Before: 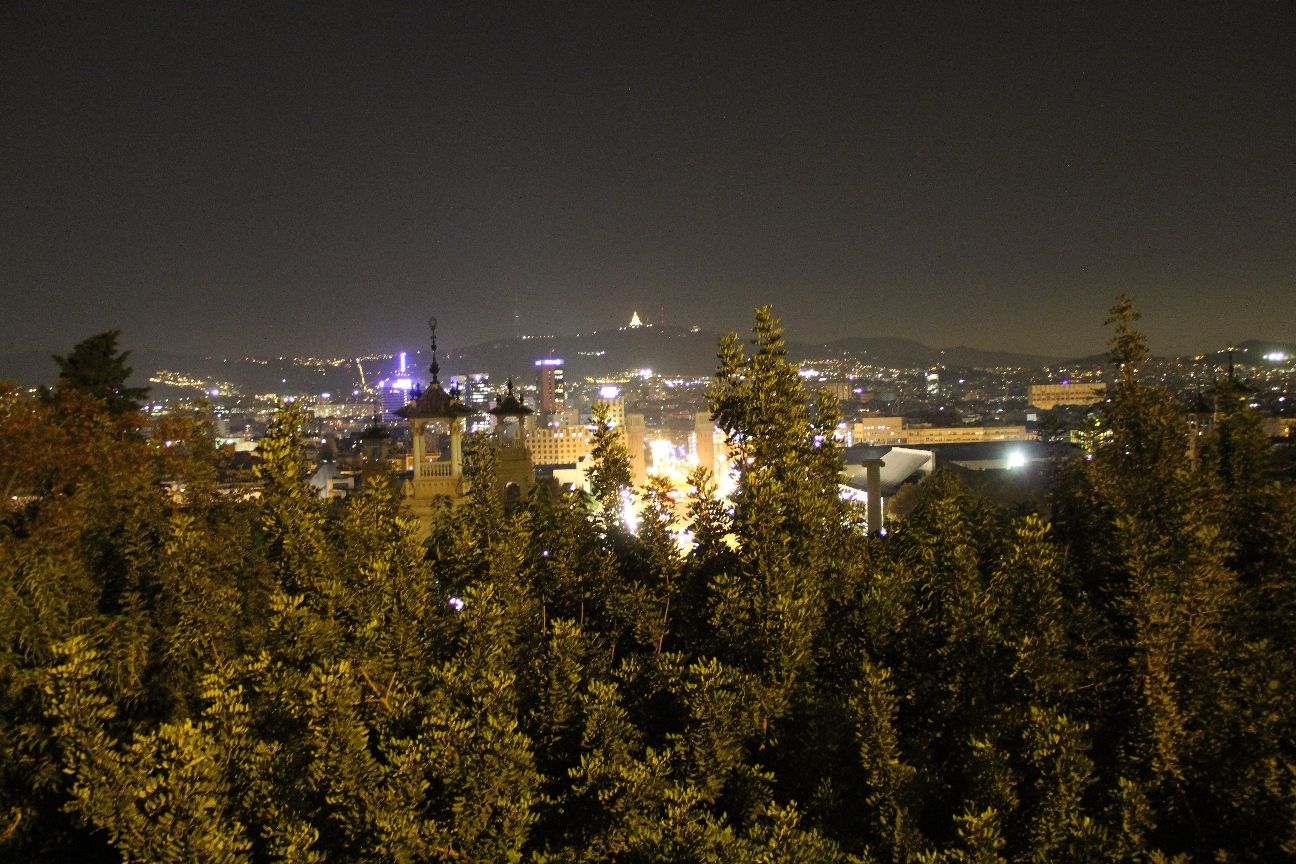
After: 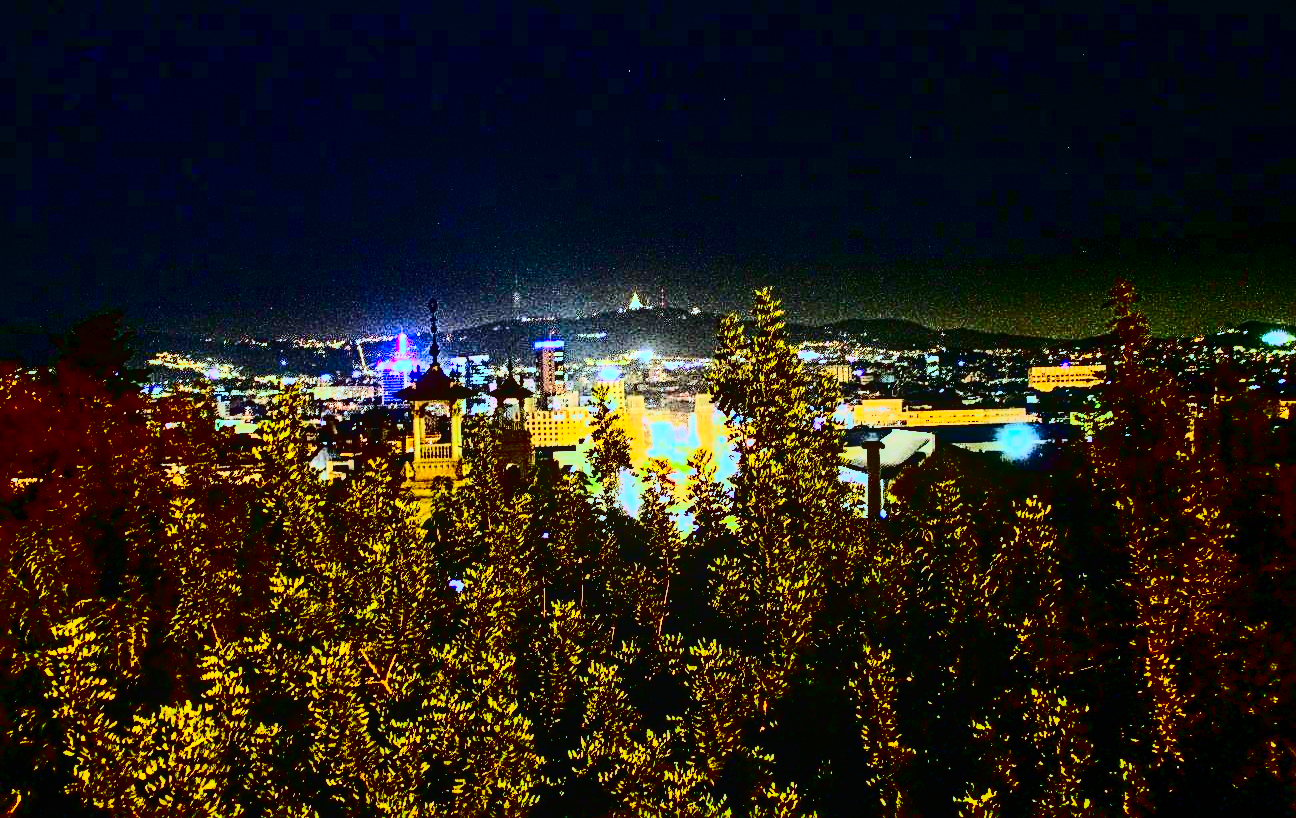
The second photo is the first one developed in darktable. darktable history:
local contrast: on, module defaults
crop and rotate: top 2.179%, bottom 3.084%
shadows and highlights: white point adjustment 0.098, highlights -70.38, soften with gaussian
contrast brightness saturation: contrast 0.756, brightness -0.981, saturation 0.983
exposure: black level correction 0, exposure 1.103 EV, compensate highlight preservation false
sharpen: radius 3.969
color calibration: illuminant as shot in camera, x 0.383, y 0.38, temperature 3955.14 K
